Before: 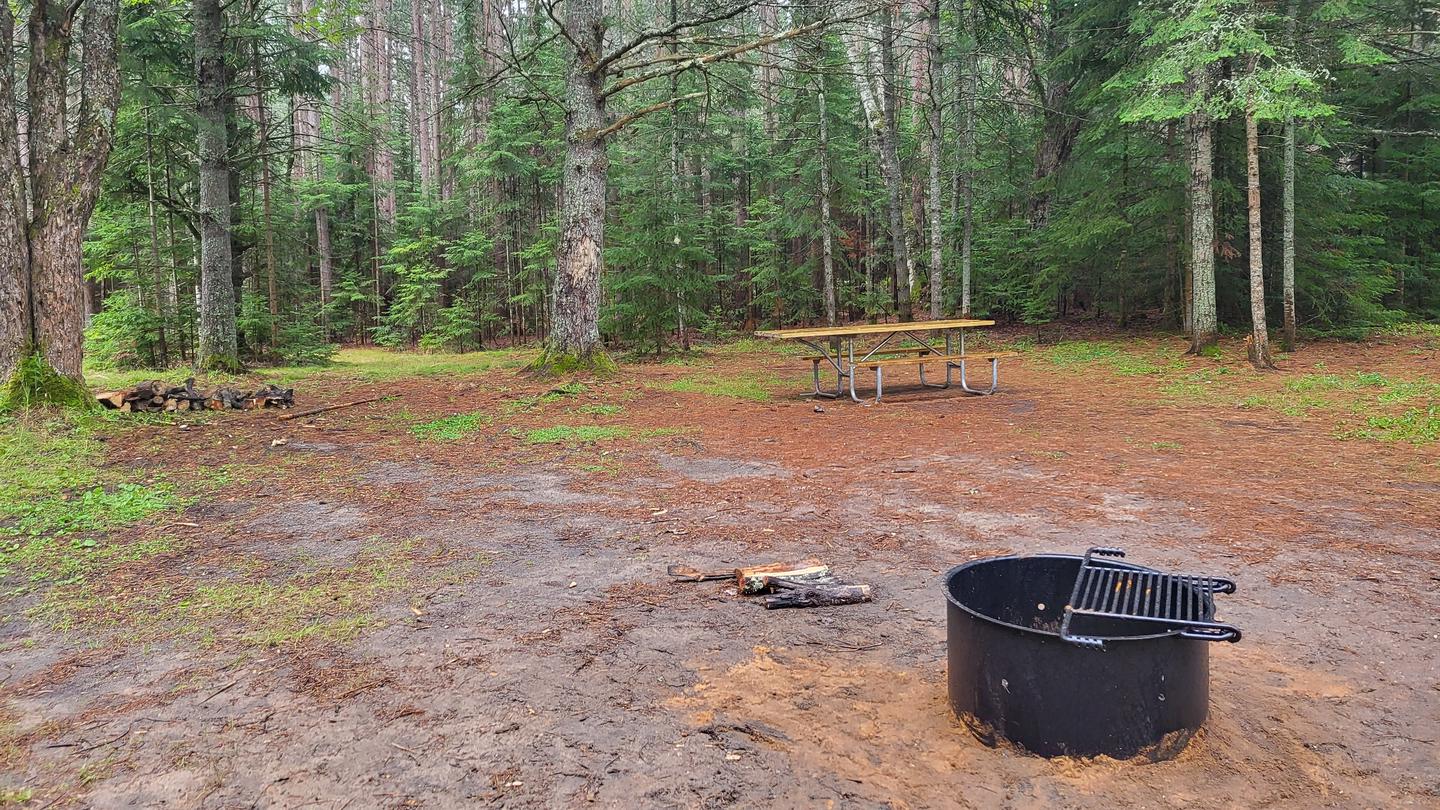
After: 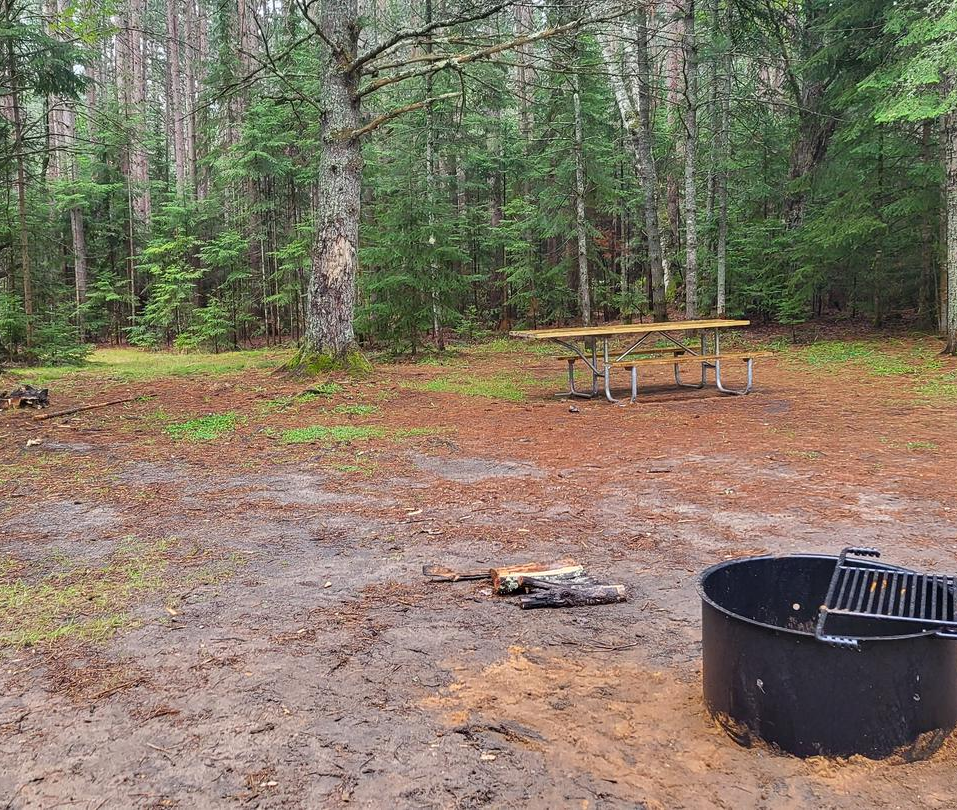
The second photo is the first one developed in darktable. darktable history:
crop: left 17.054%, right 16.468%
tone equalizer: on, module defaults
contrast brightness saturation: contrast 0.071
